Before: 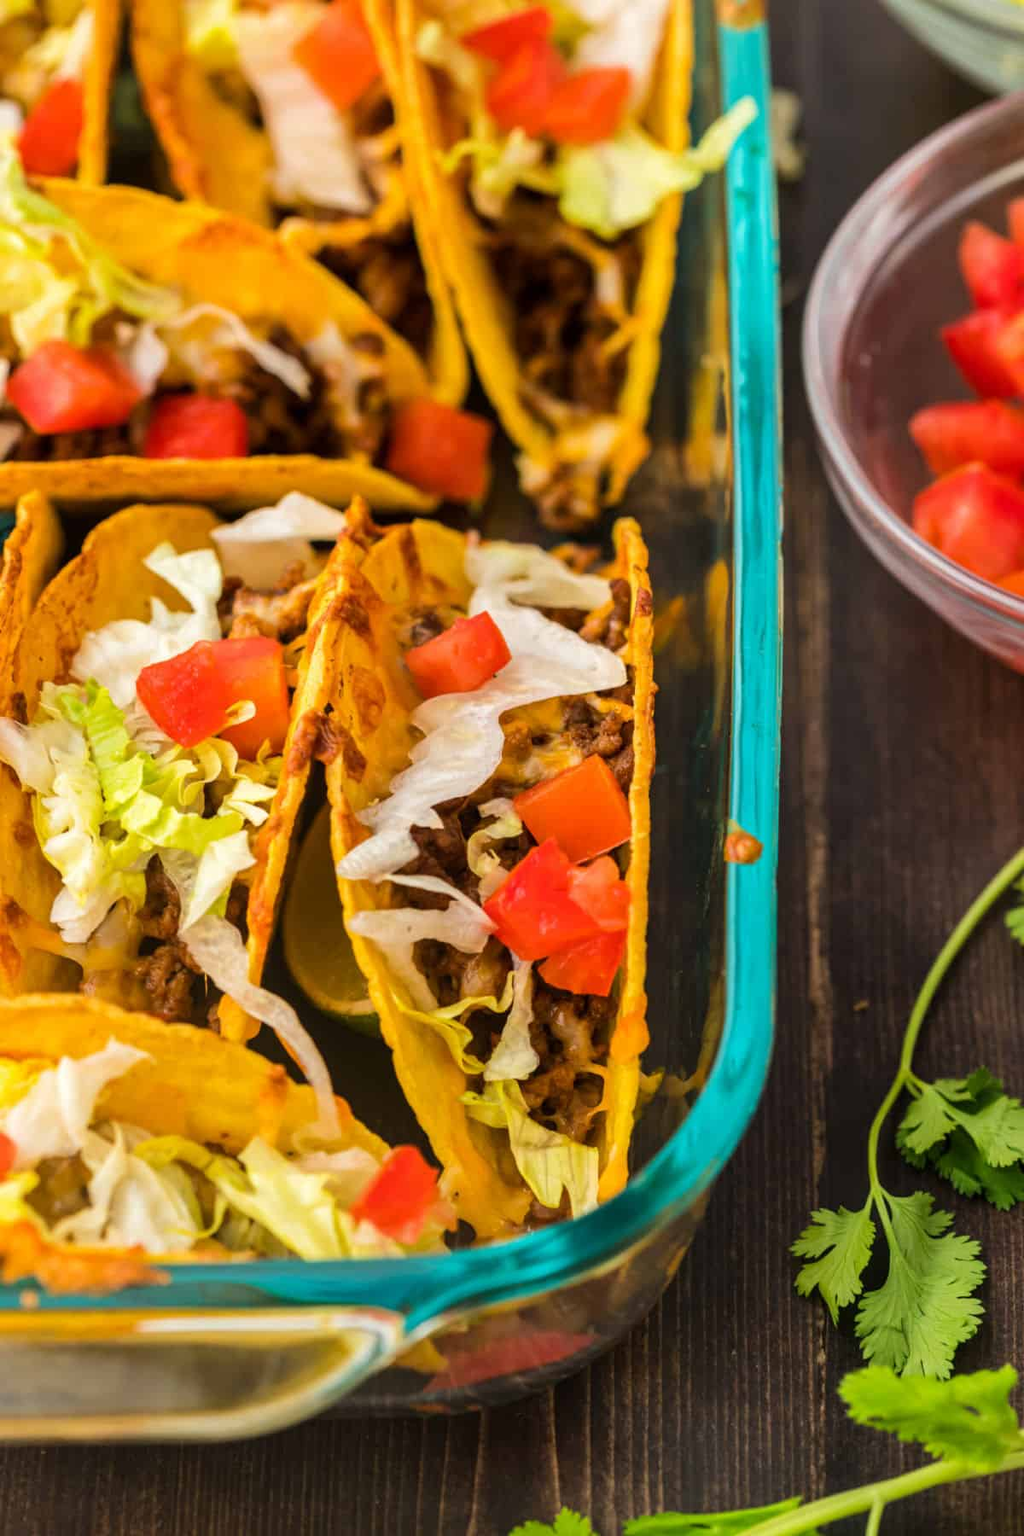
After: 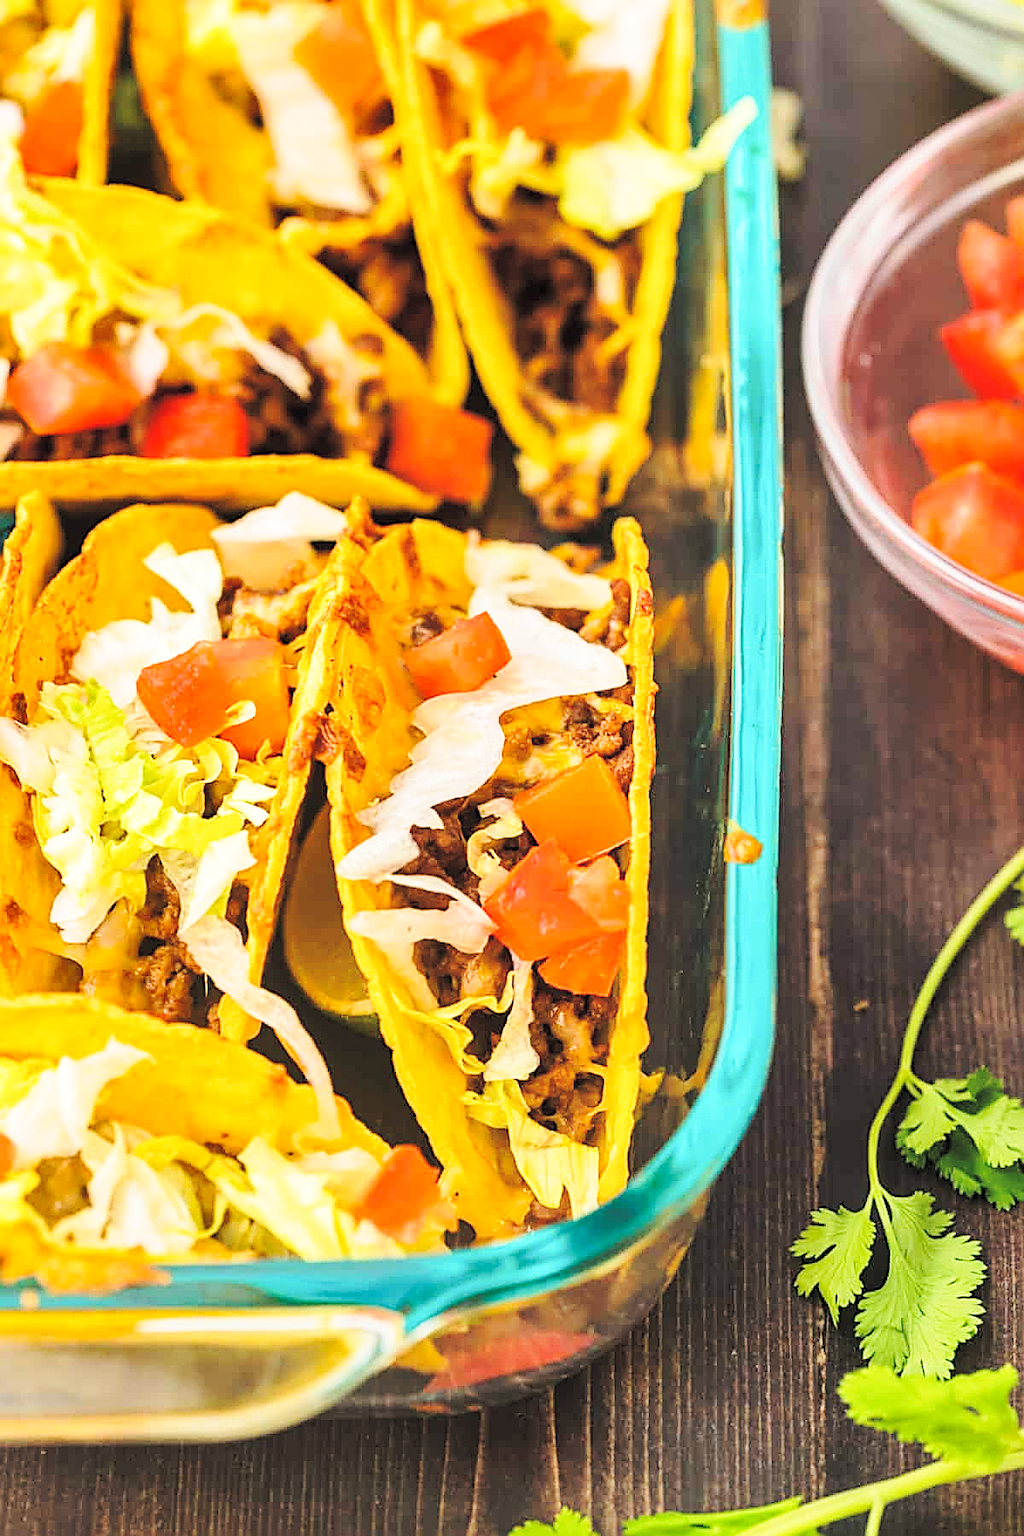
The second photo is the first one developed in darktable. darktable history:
shadows and highlights: shadows 31.73, highlights -31.62, soften with gaussian
sharpen: radius 1.651, amount 1.29
base curve: curves: ch0 [(0, 0) (0.028, 0.03) (0.121, 0.232) (0.46, 0.748) (0.859, 0.968) (1, 1)], preserve colors none
contrast brightness saturation: brightness 0.279
